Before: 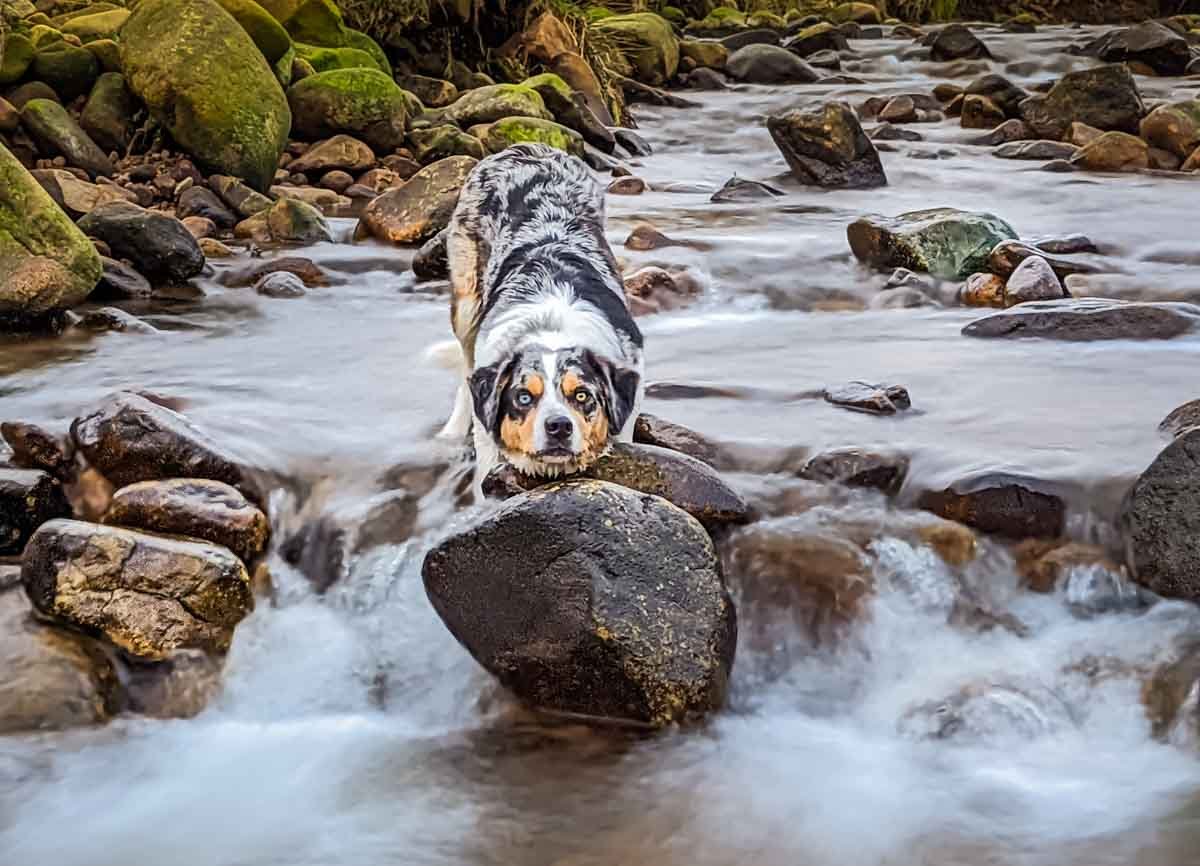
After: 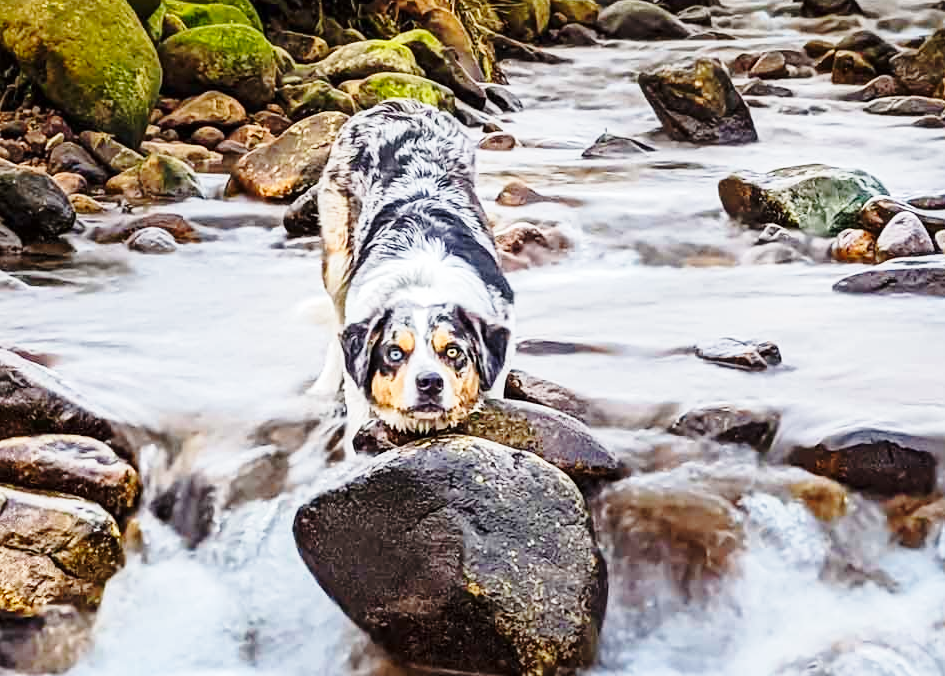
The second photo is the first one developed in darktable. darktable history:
base curve: curves: ch0 [(0, 0) (0.028, 0.03) (0.121, 0.232) (0.46, 0.748) (0.859, 0.968) (1, 1)], preserve colors none
crop and rotate: left 10.77%, top 5.1%, right 10.41%, bottom 16.76%
